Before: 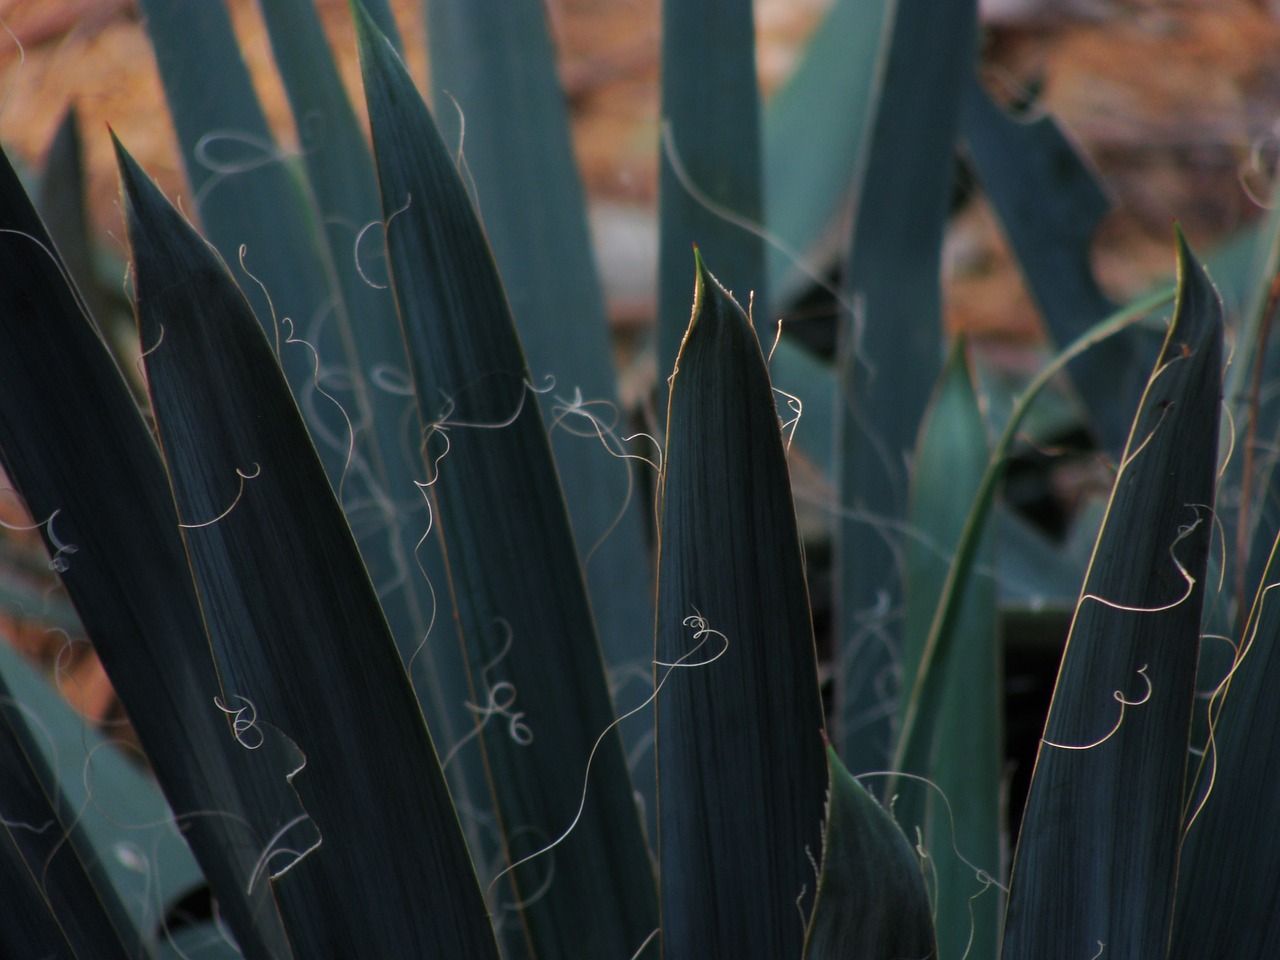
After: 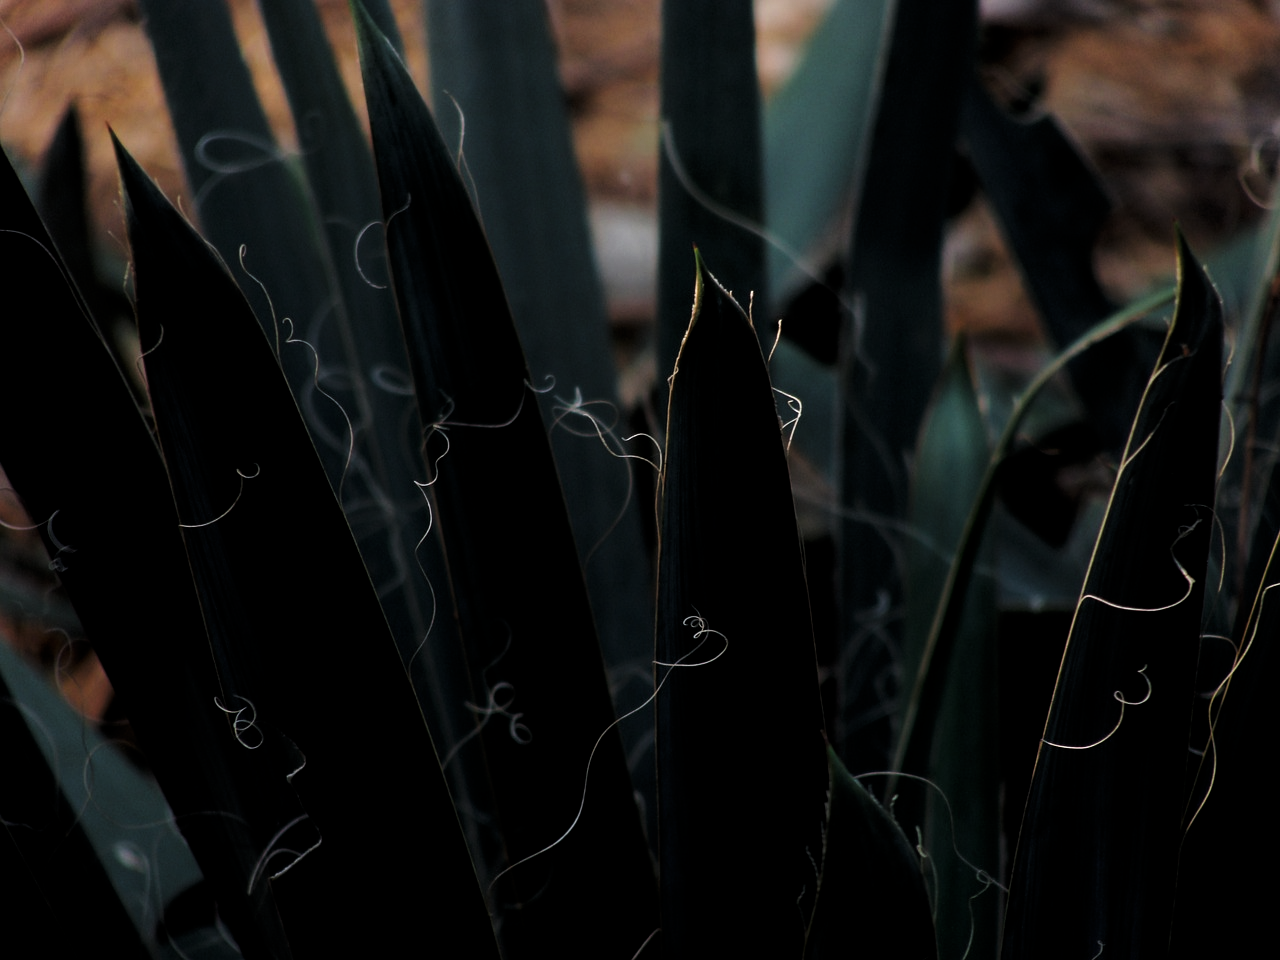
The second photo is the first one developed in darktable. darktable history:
shadows and highlights: shadows -24.28, highlights 49.77, soften with gaussian
tone equalizer: -8 EV -0.417 EV, -7 EV -0.389 EV, -6 EV -0.333 EV, -5 EV -0.222 EV, -3 EV 0.222 EV, -2 EV 0.333 EV, -1 EV 0.389 EV, +0 EV 0.417 EV, edges refinement/feathering 500, mask exposure compensation -1.57 EV, preserve details no
filmic rgb: black relative exposure -5 EV, hardness 2.88, contrast 1.1
levels: mode automatic, black 8.58%, gray 59.42%, levels [0, 0.445, 1]
